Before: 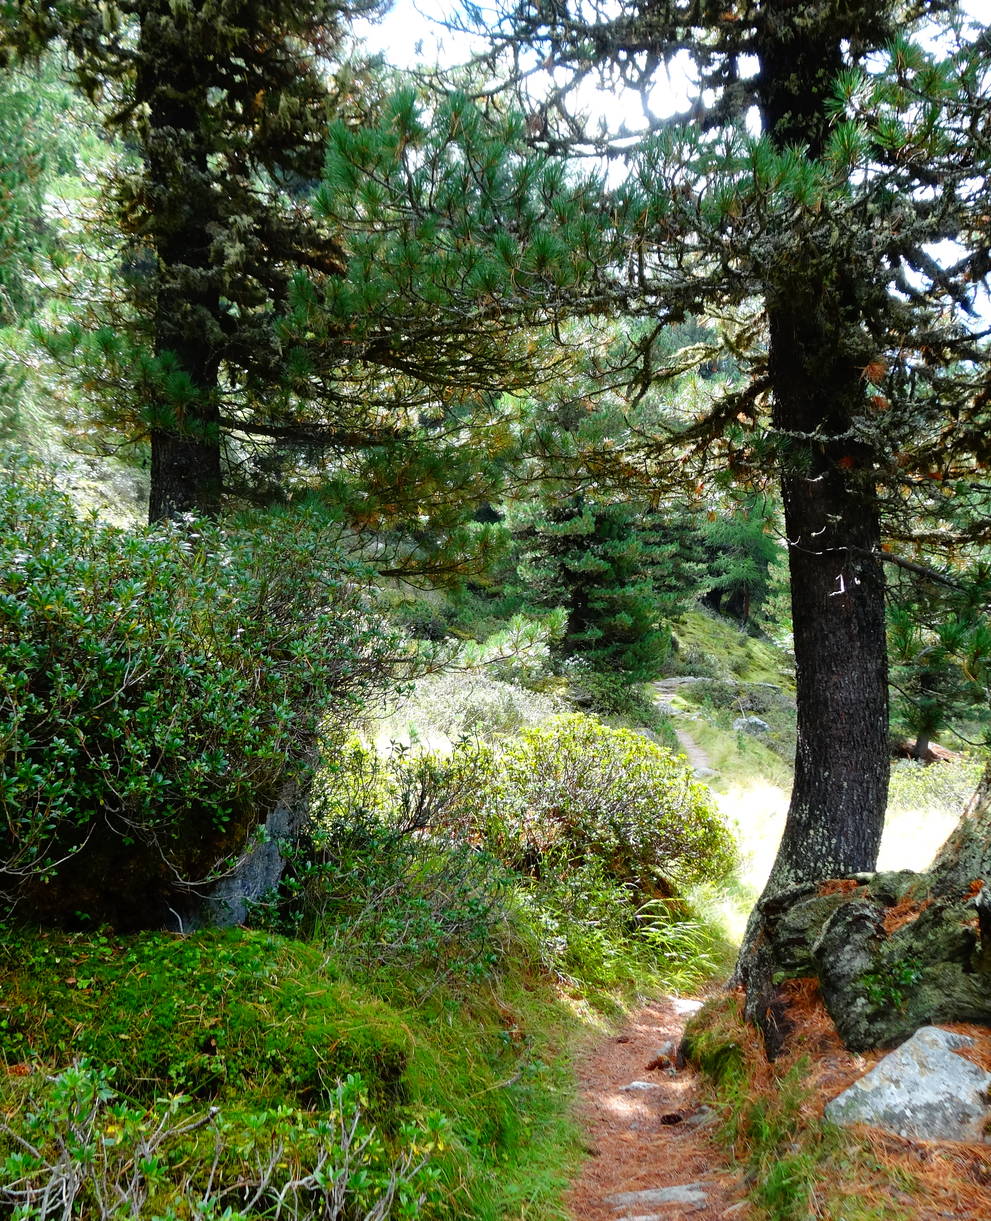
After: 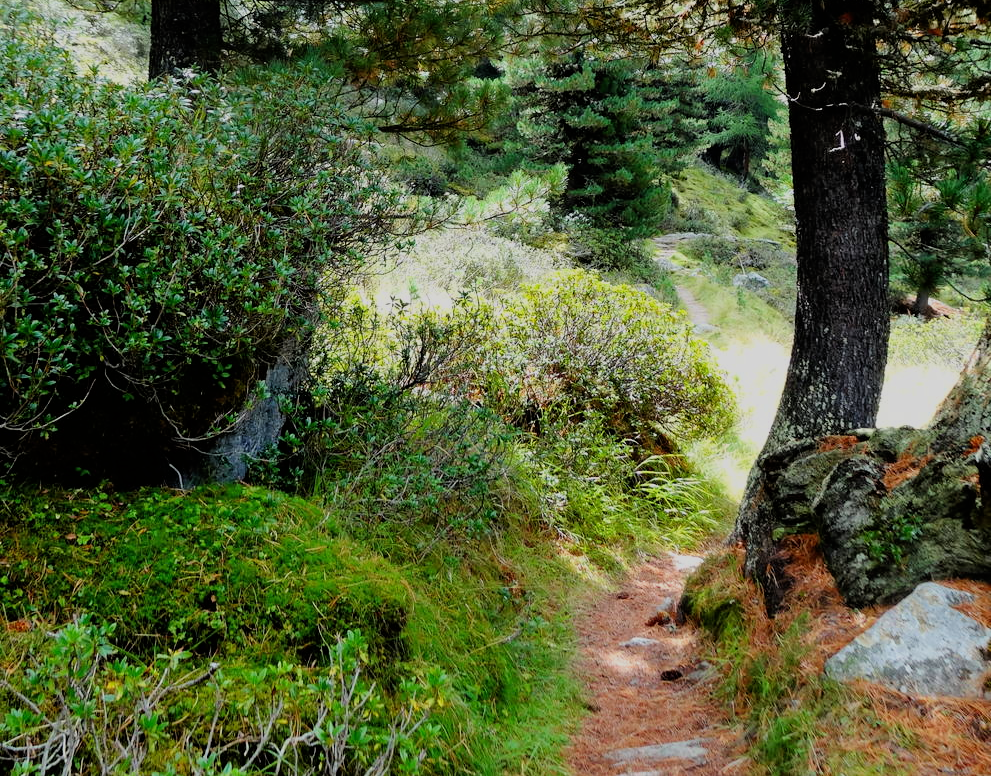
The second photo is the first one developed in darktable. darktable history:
filmic rgb: black relative exposure -7.65 EV, white relative exposure 4.56 EV, hardness 3.61, color science v6 (2022)
crop and rotate: top 36.435%
